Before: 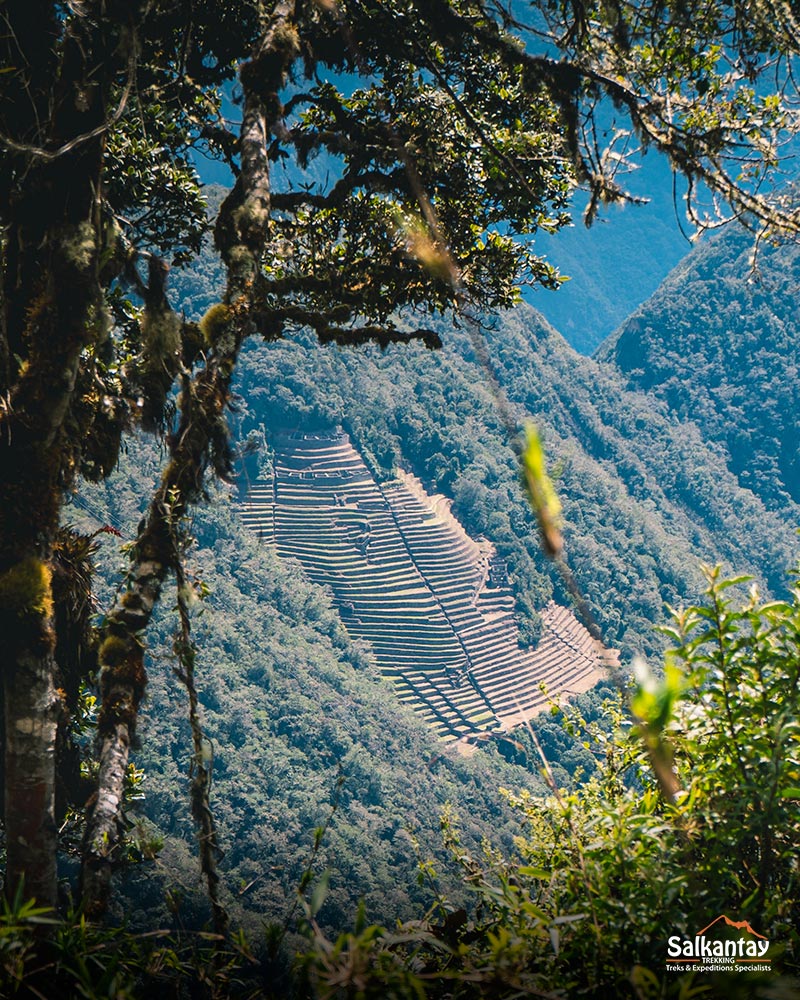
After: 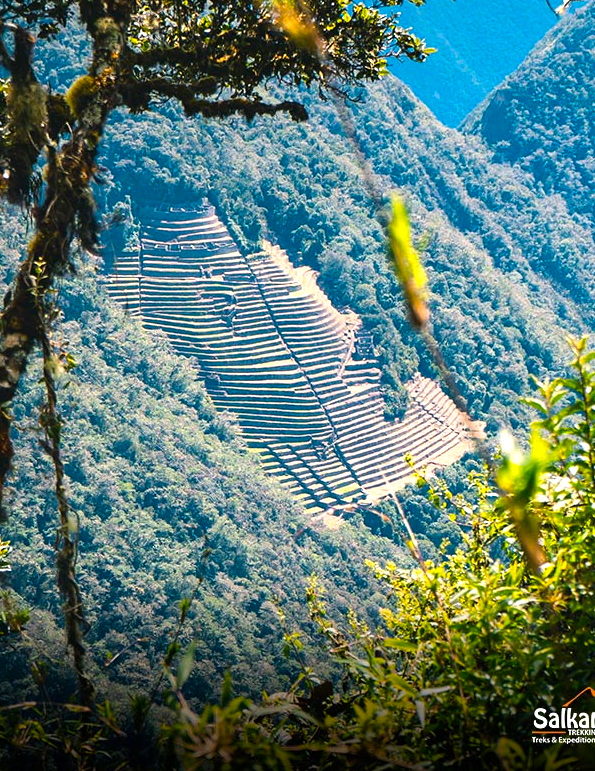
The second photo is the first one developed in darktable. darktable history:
crop: left 16.837%, top 22.867%, right 8.752%
exposure: exposure 0.606 EV, compensate highlight preservation false
color balance rgb: power › luminance -9.03%, linear chroma grading › global chroma 9.334%, perceptual saturation grading › global saturation 29.581%
